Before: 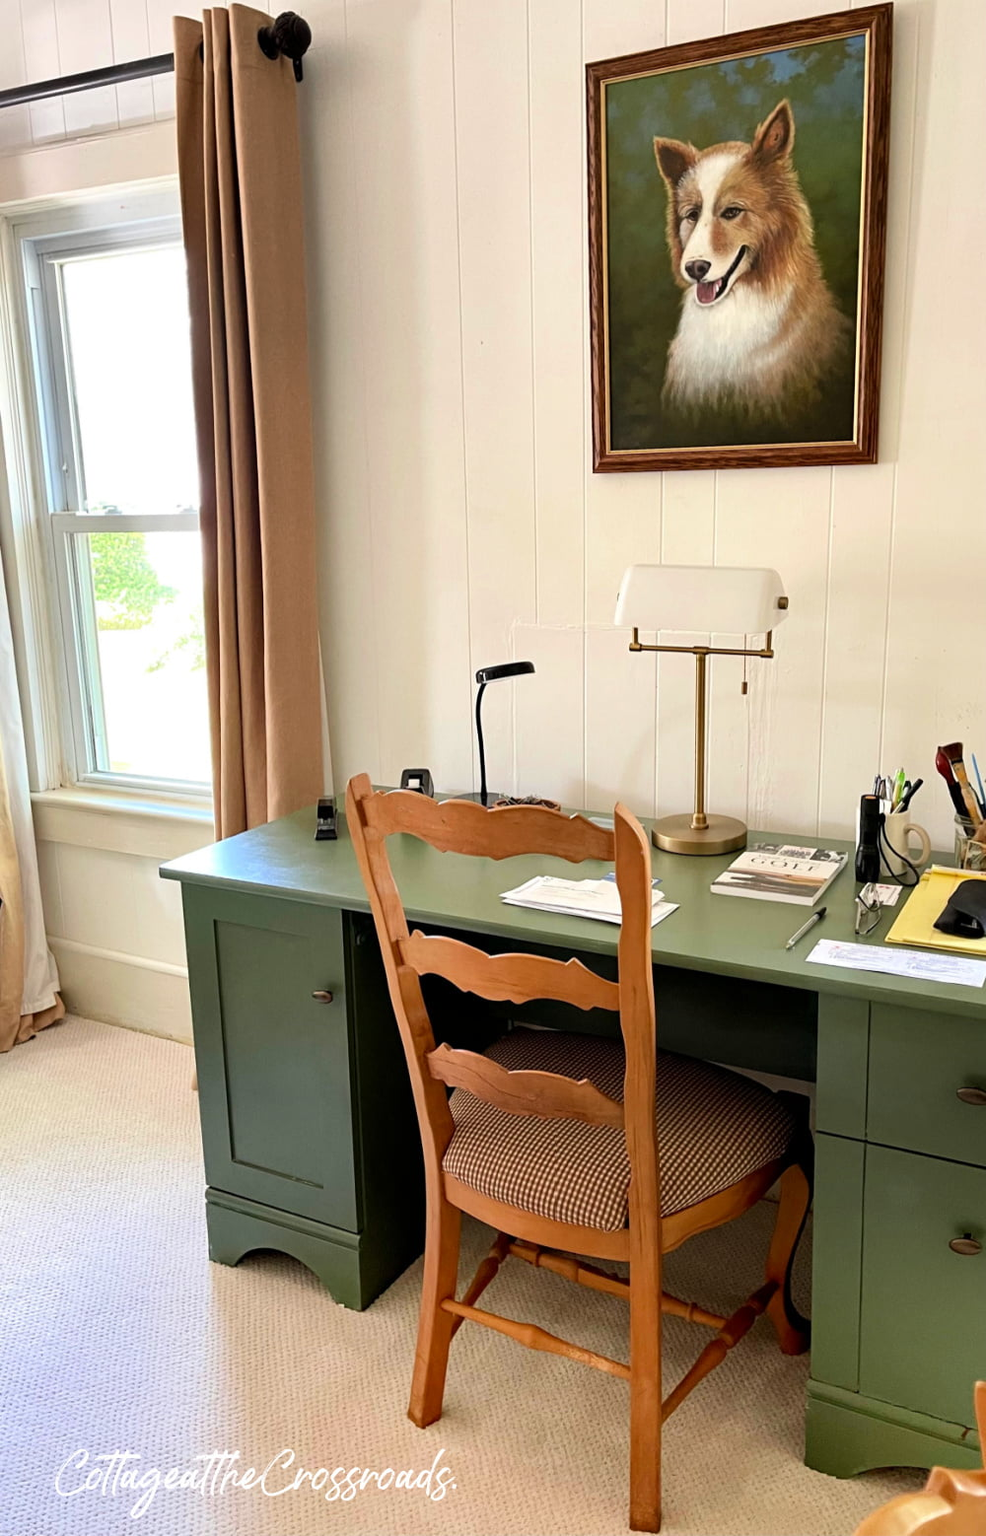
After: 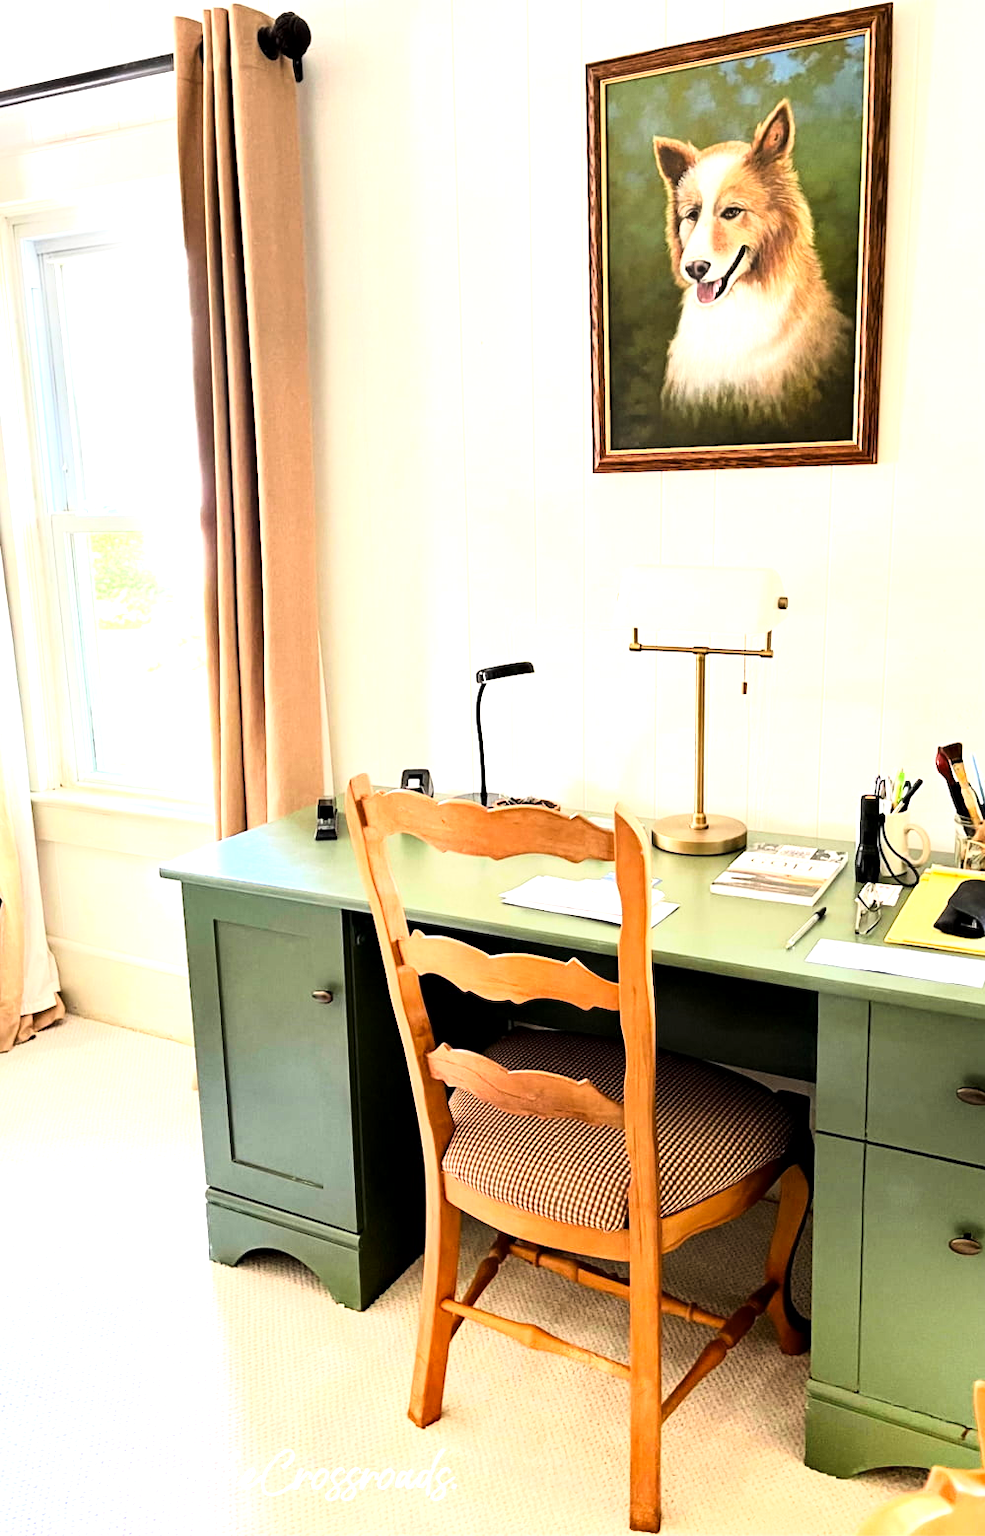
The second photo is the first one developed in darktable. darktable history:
tone curve: curves: ch0 [(0, 0) (0.074, 0.04) (0.157, 0.1) (0.472, 0.515) (0.635, 0.731) (0.768, 0.878) (0.899, 0.969) (1, 1)]; ch1 [(0, 0) (0.08, 0.08) (0.3, 0.3) (0.5, 0.5) (0.539, 0.558) (0.586, 0.658) (0.69, 0.787) (0.92, 0.92) (1, 1)]; ch2 [(0, 0) (0.08, 0.08) (0.3, 0.3) (0.5, 0.5) (0.543, 0.597) (0.597, 0.679) (0.92, 0.92) (1, 1)], color space Lab, linked channels, preserve colors none
exposure: black level correction 0.001, exposure 1.118 EV, compensate exposure bias true, compensate highlight preservation false
